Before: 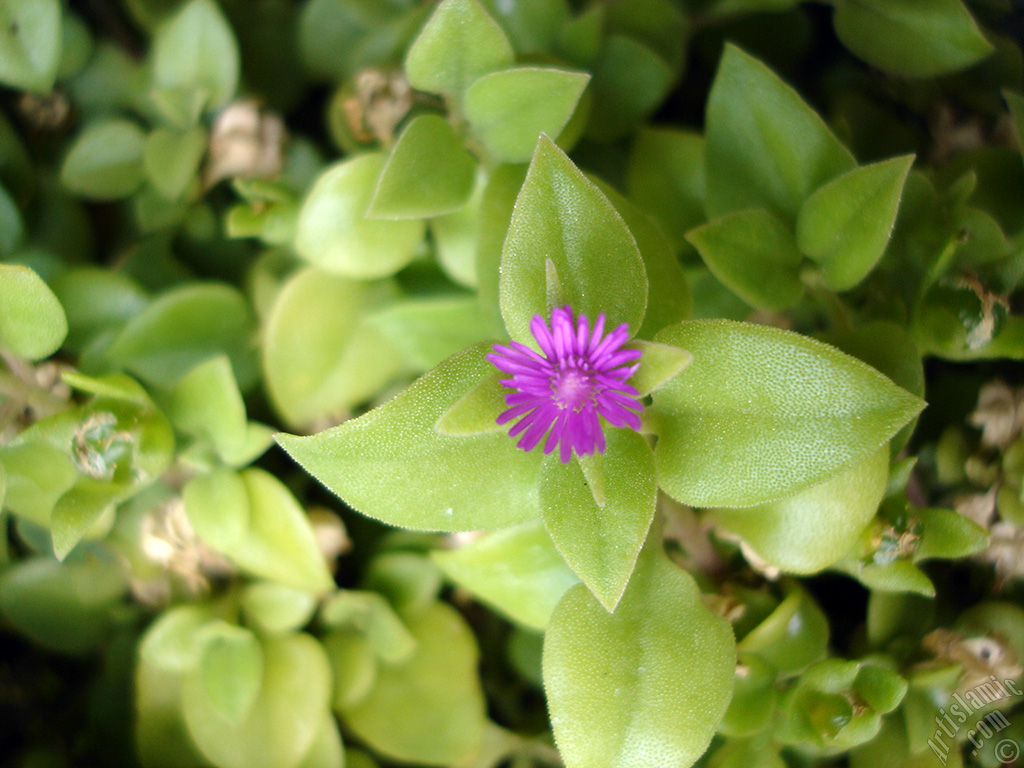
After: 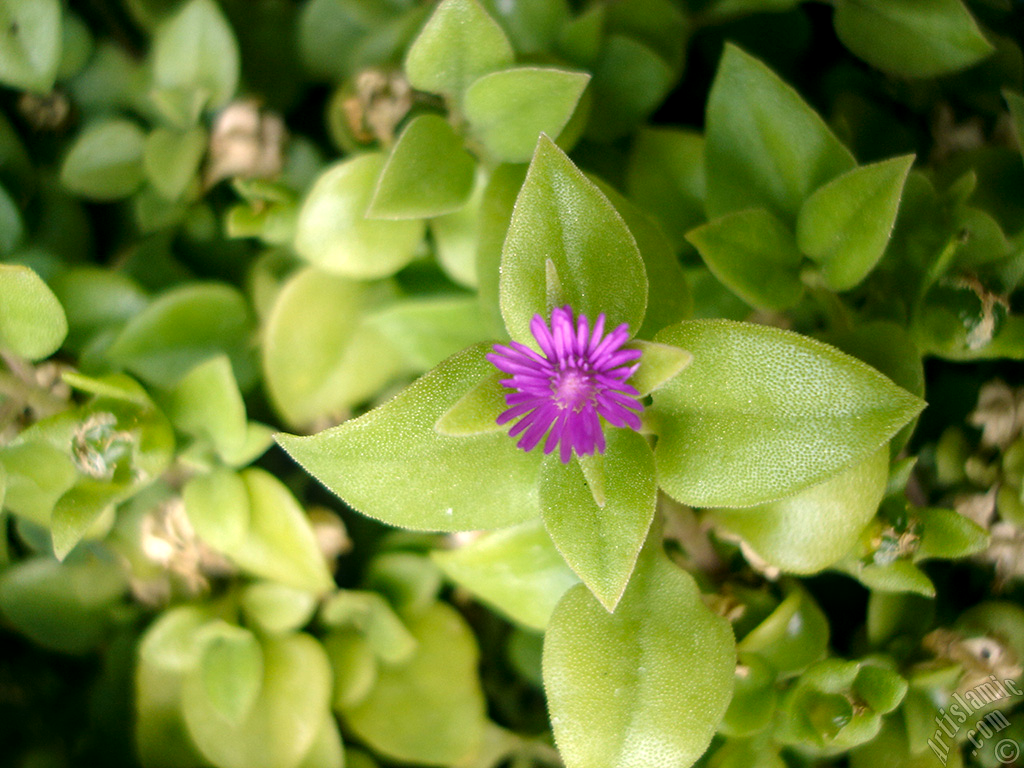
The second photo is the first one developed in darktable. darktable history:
color correction: highlights a* 4.16, highlights b* 4.92, shadows a* -7.15, shadows b* 4.87
local contrast: on, module defaults
